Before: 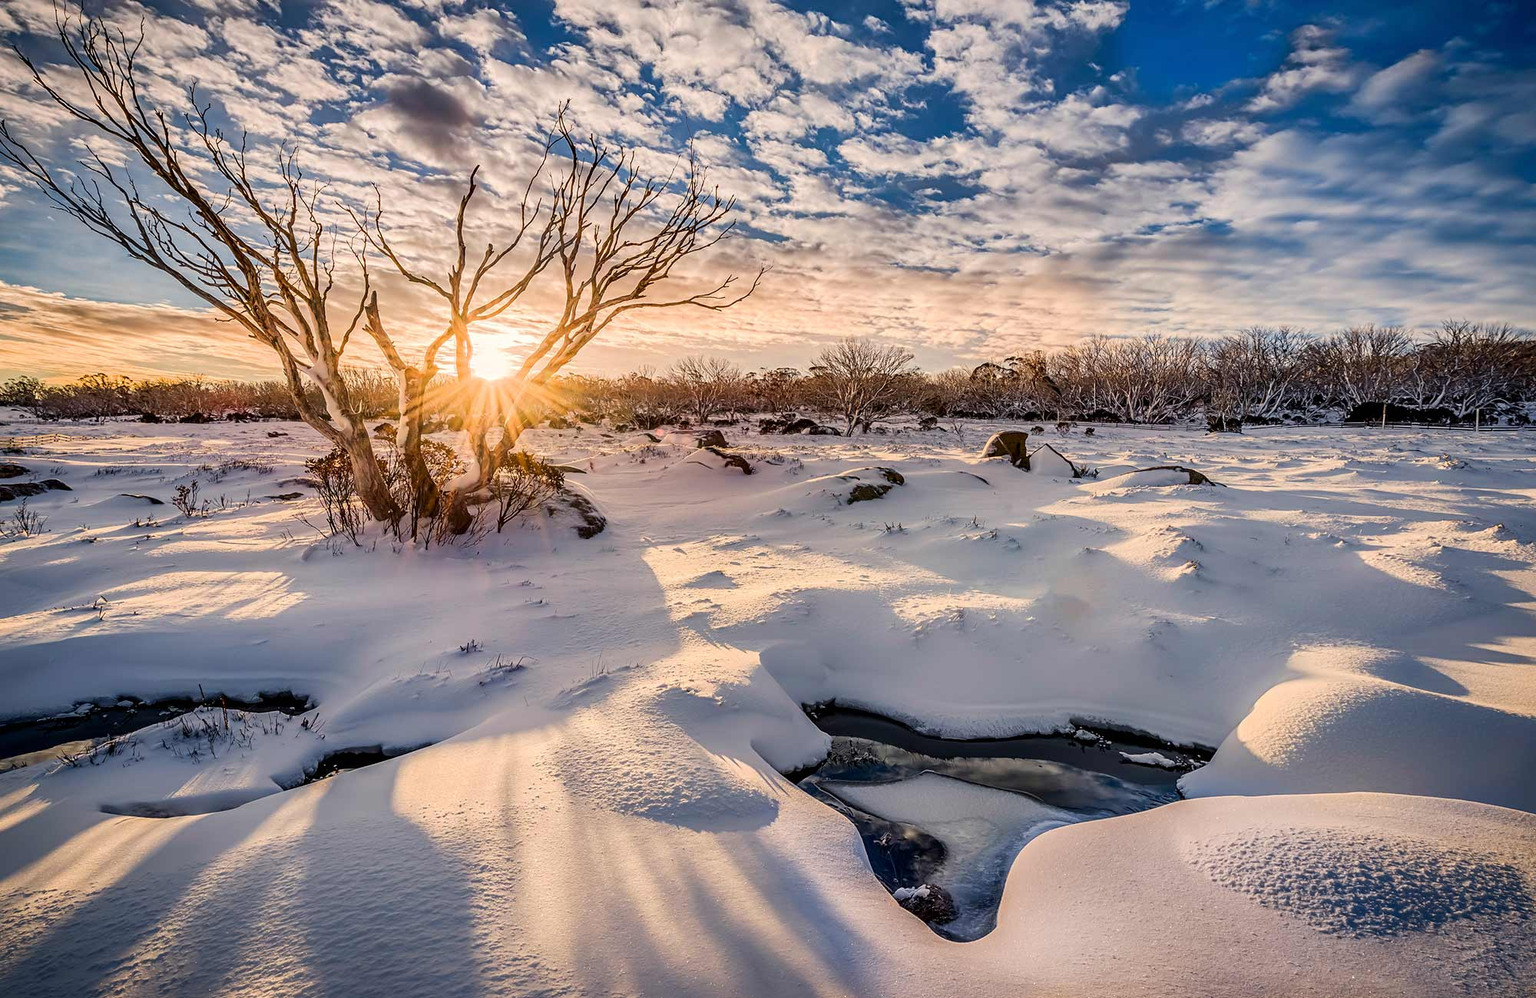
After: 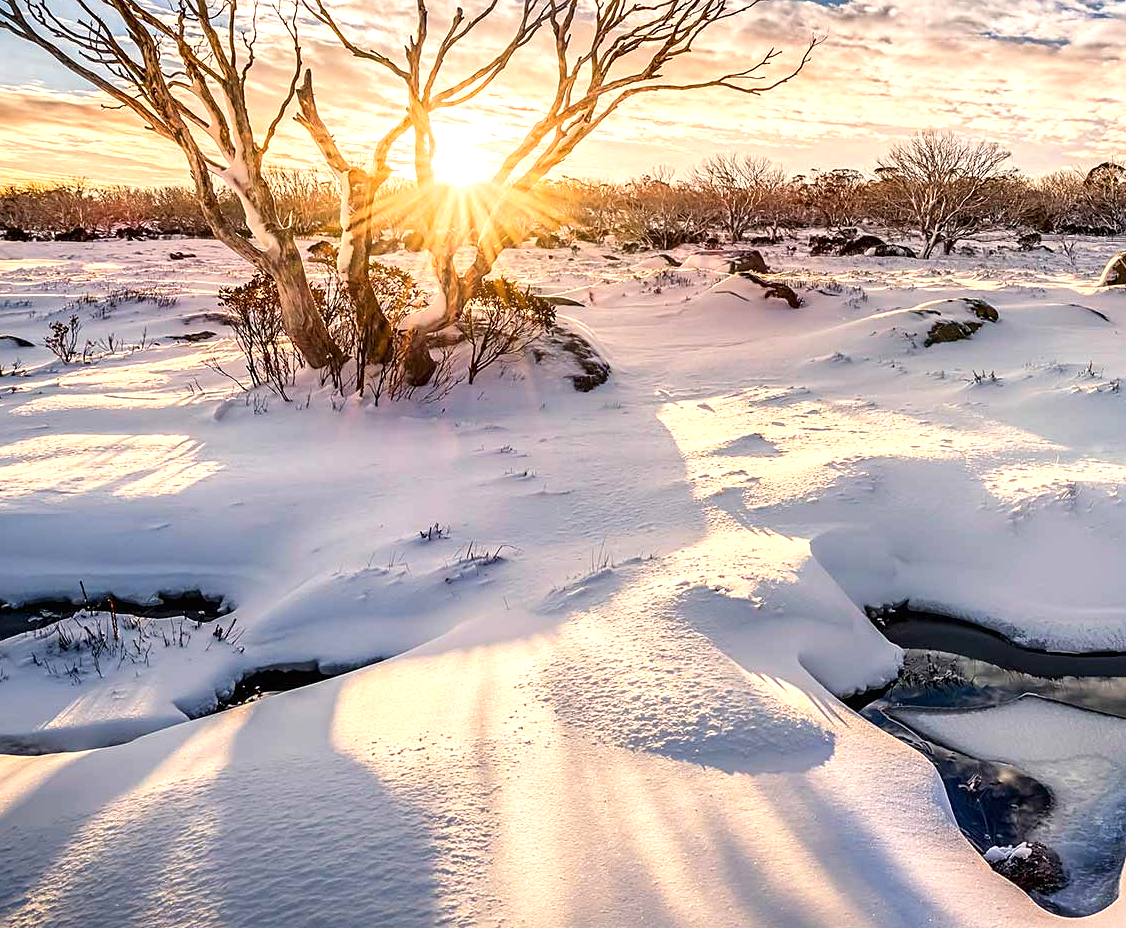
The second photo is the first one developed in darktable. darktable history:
exposure: black level correction 0, exposure 0.68 EV, compensate exposure bias true, compensate highlight preservation false
sharpen: amount 0.2
crop: left 8.966%, top 23.852%, right 34.699%, bottom 4.703%
